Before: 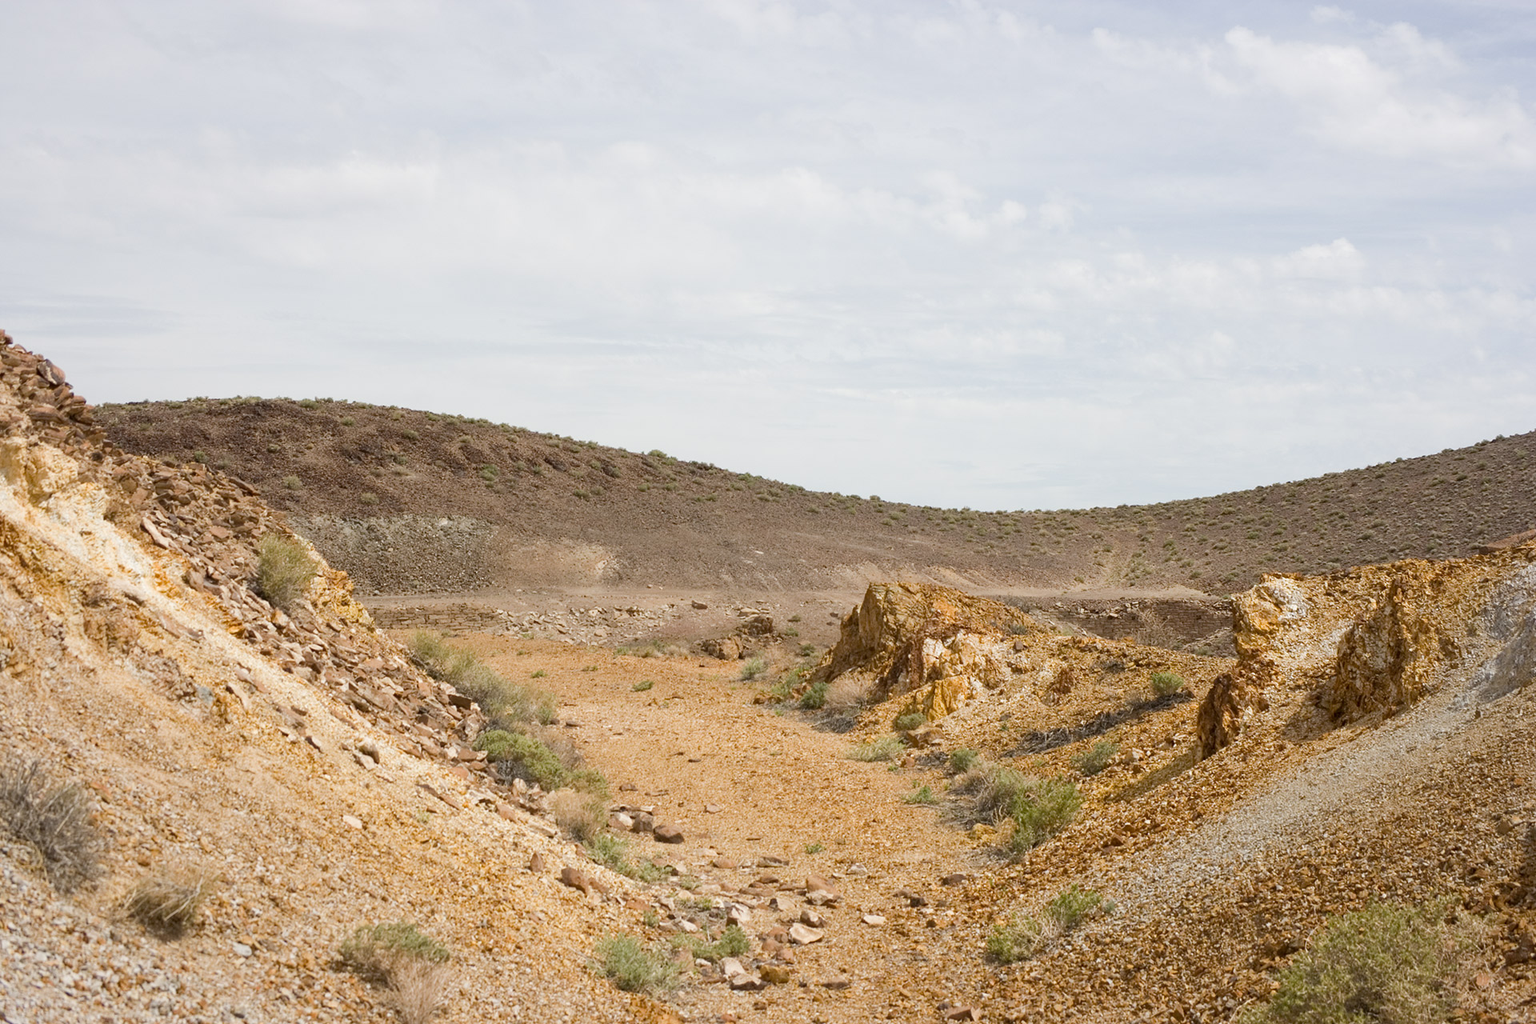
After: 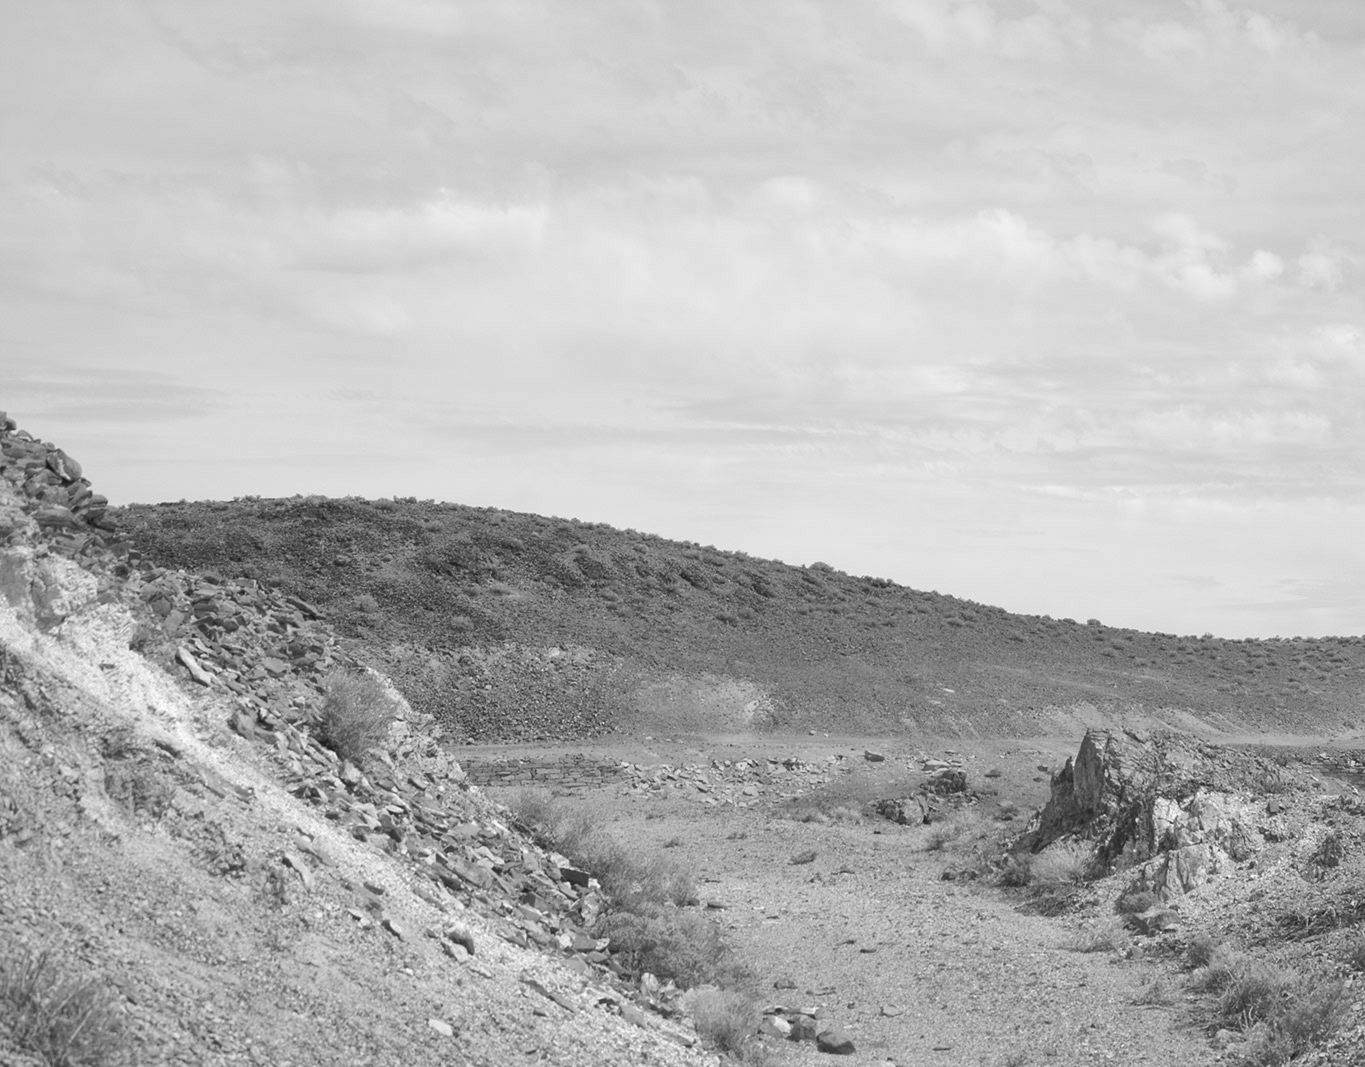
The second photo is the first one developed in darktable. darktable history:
crop: right 28.885%, bottom 16.626%
exposure: exposure 0.131 EV, compensate highlight preservation false
shadows and highlights: on, module defaults
monochrome: on, module defaults
